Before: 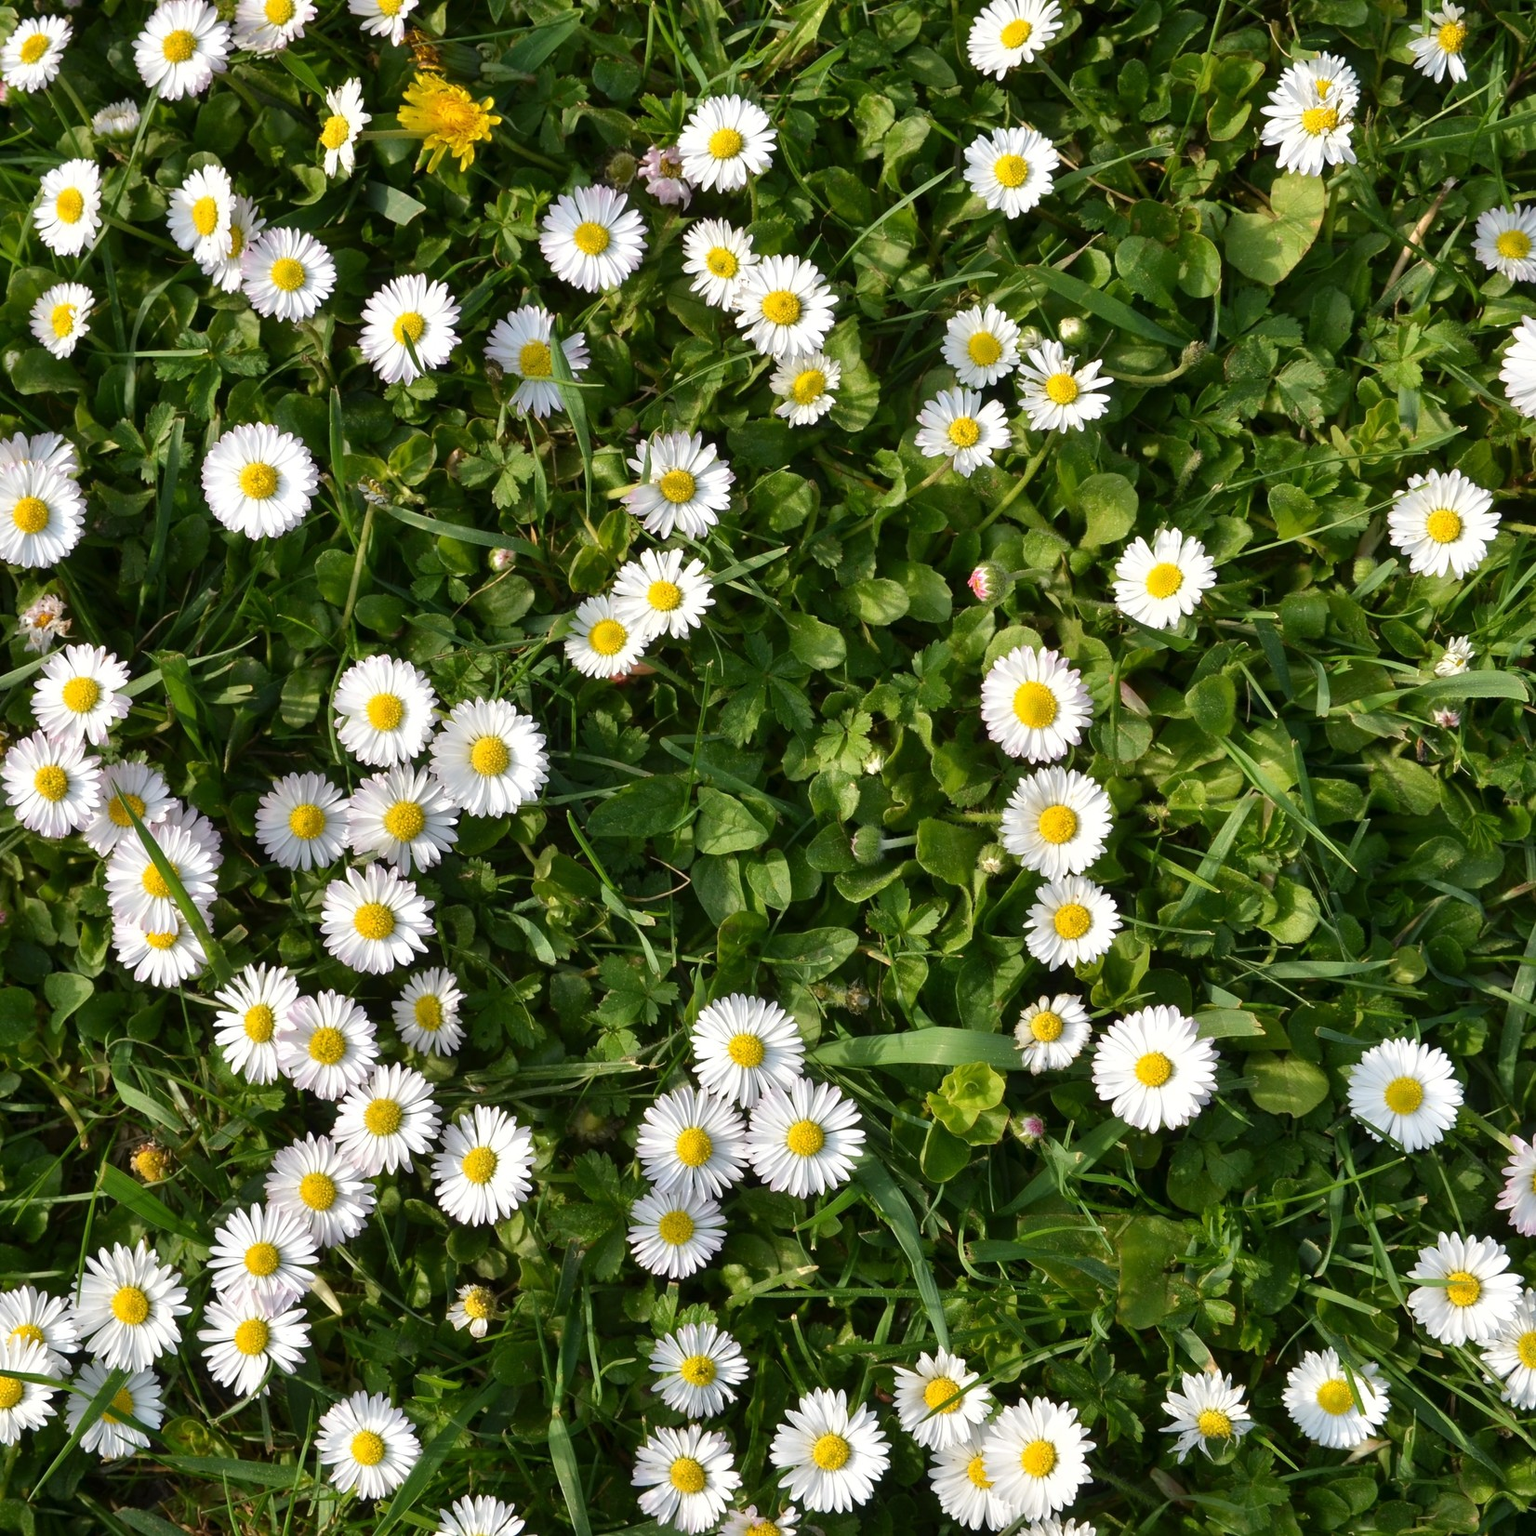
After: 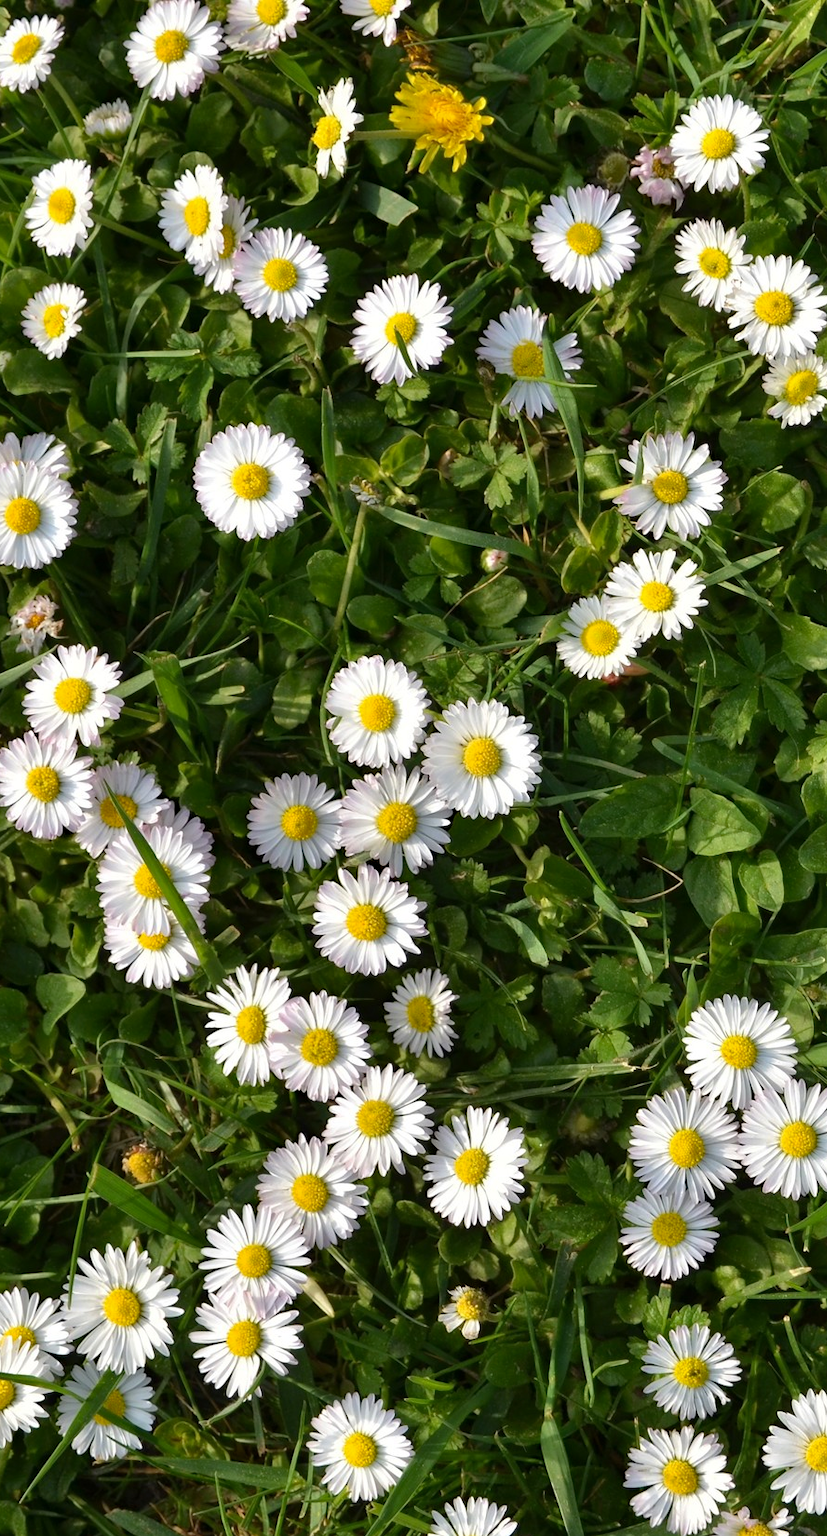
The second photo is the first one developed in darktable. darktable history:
crop: left 0.587%, right 45.588%, bottom 0.086%
haze removal: compatibility mode true, adaptive false
